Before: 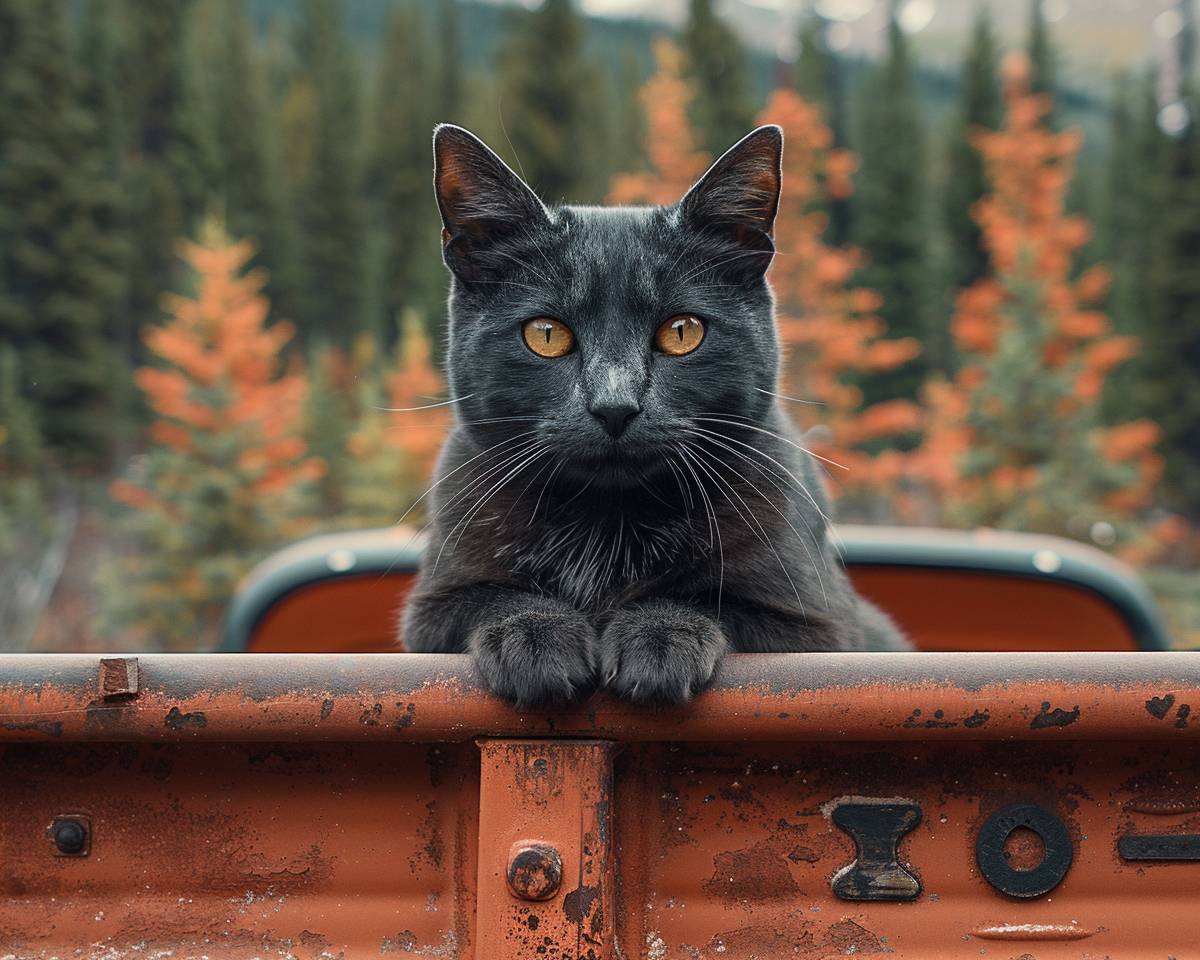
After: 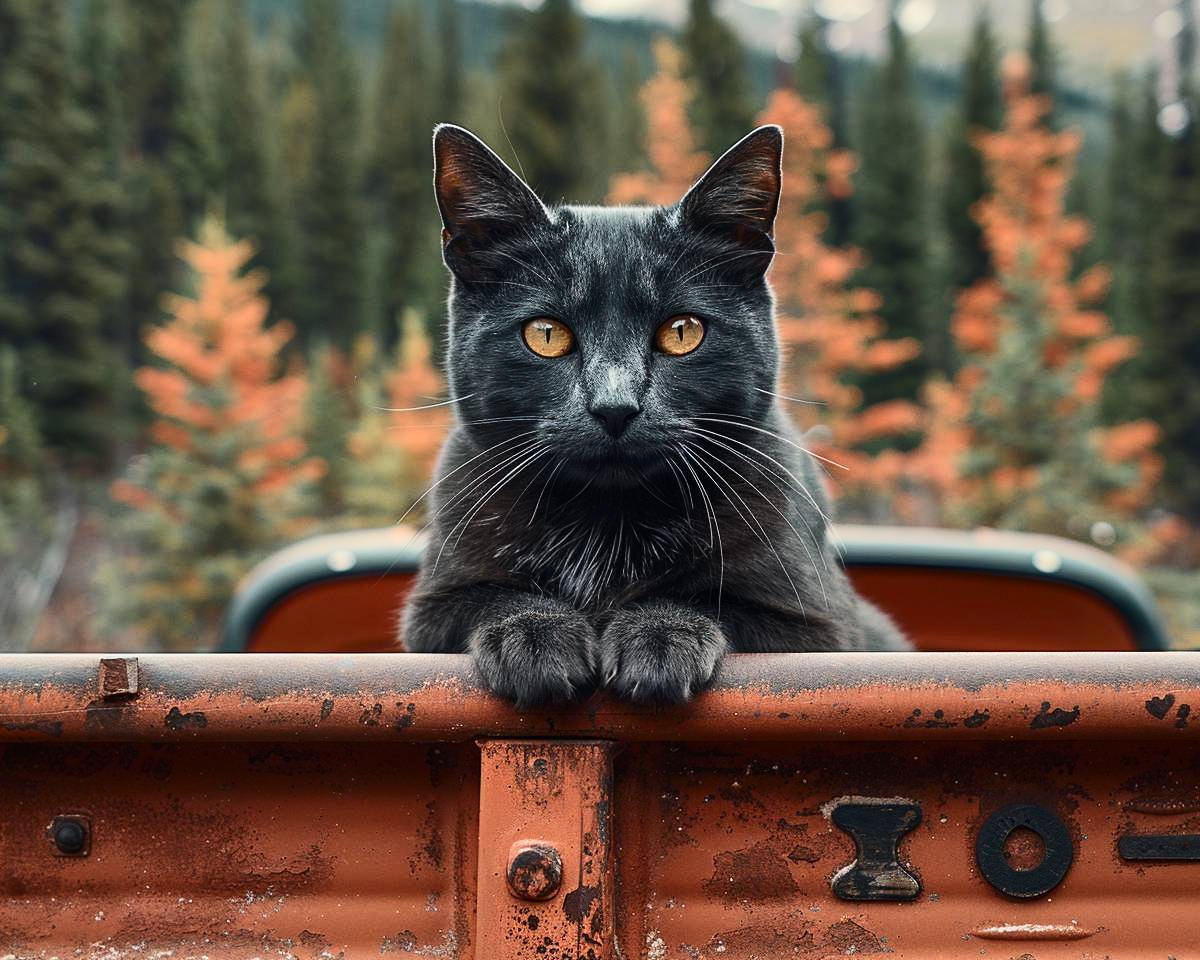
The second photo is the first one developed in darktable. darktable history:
contrast brightness saturation: contrast 0.221
shadows and highlights: low approximation 0.01, soften with gaussian
